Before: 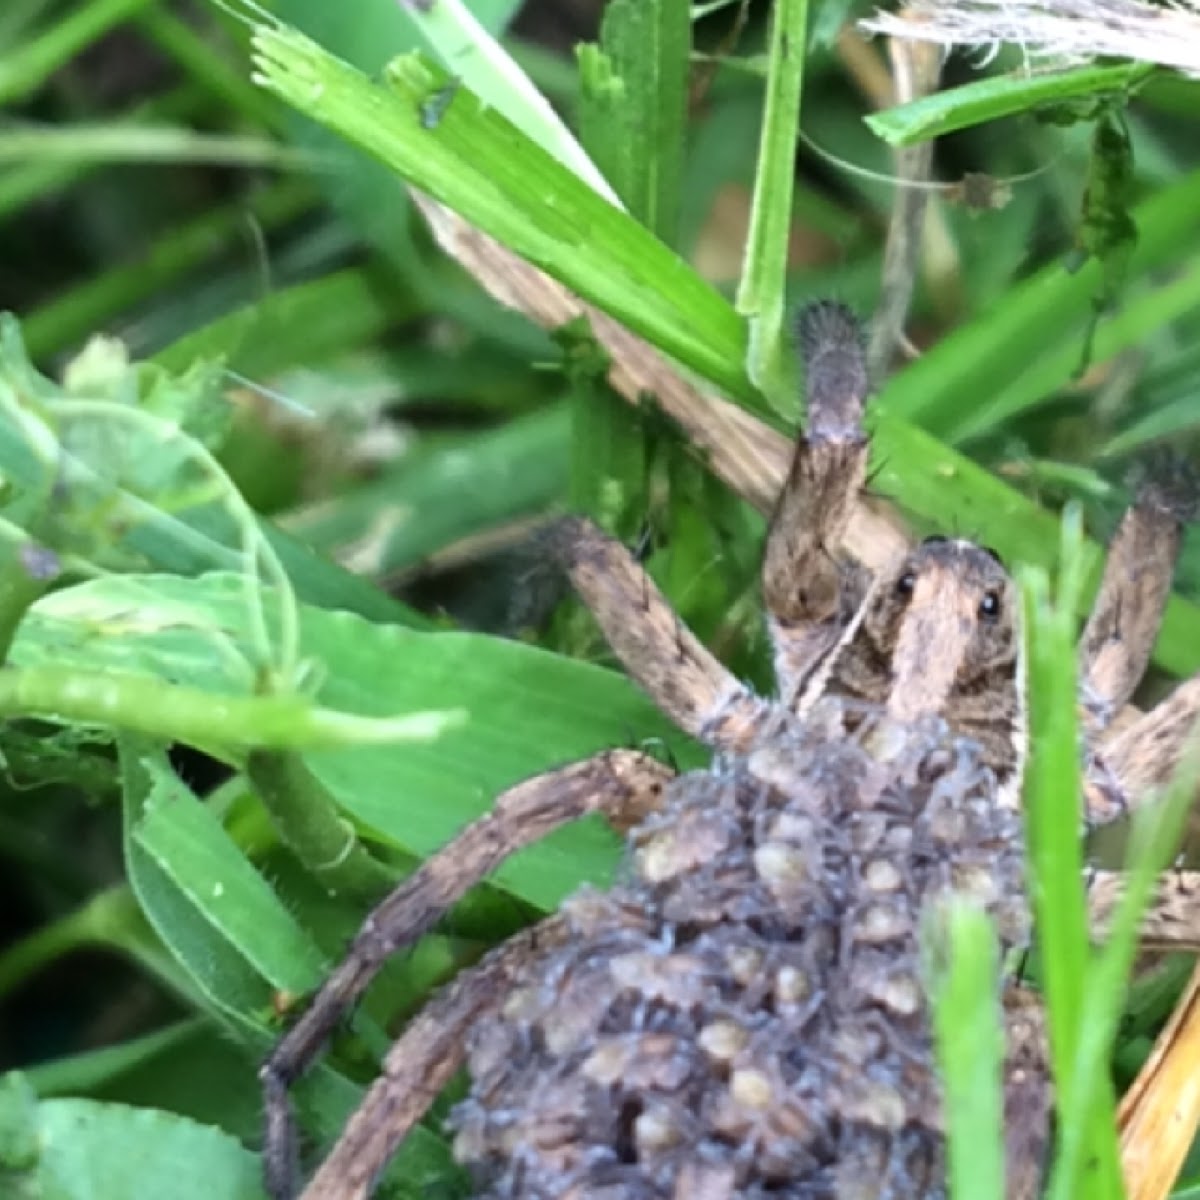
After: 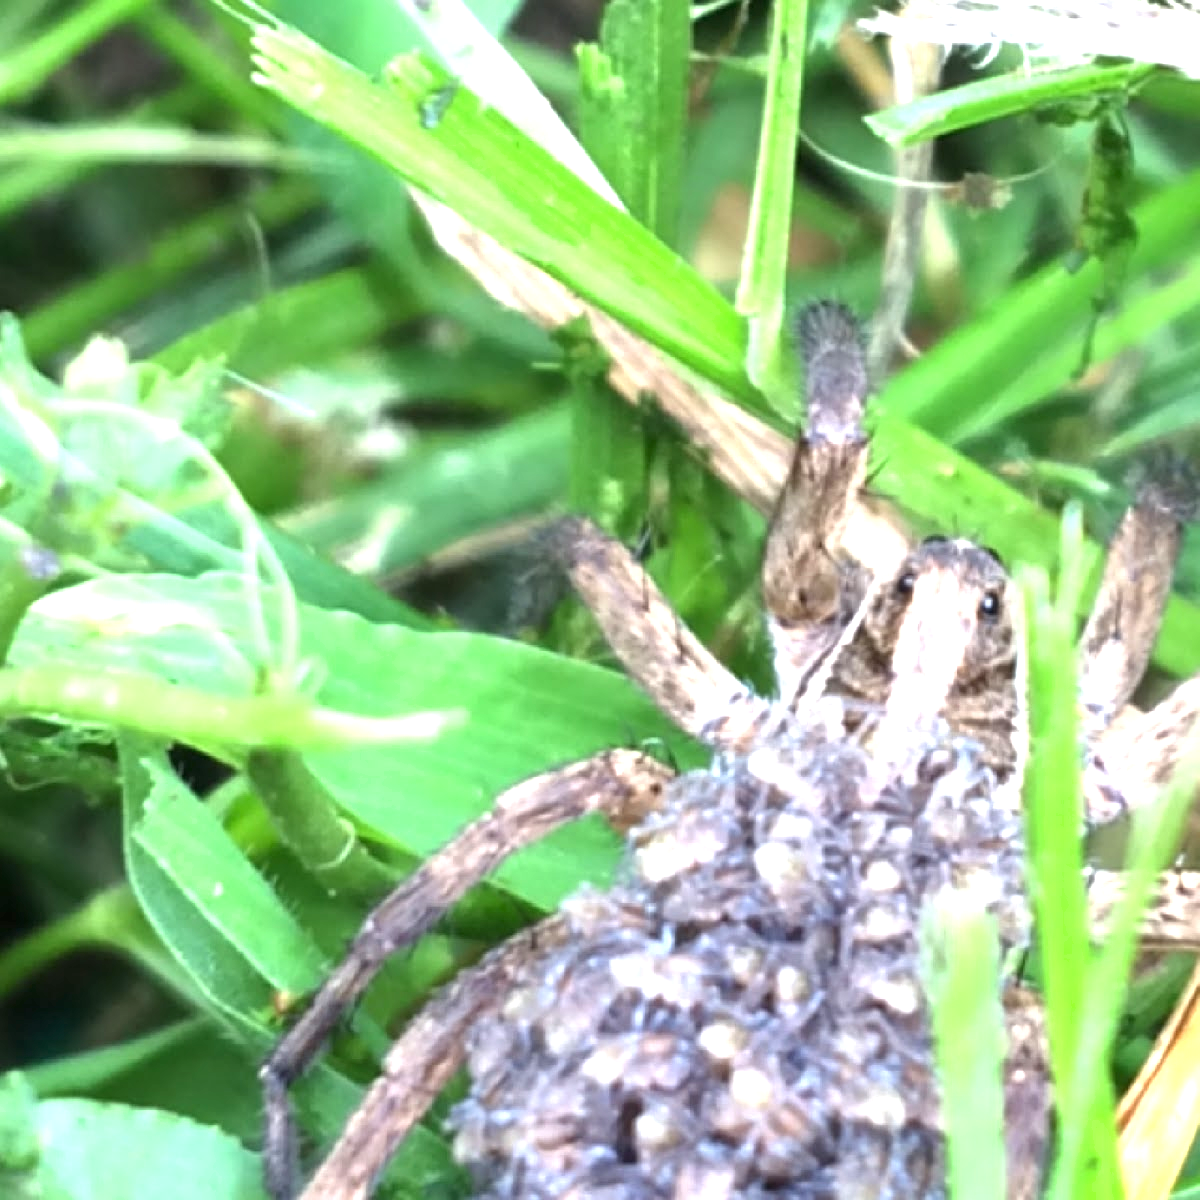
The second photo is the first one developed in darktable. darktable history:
shadows and highlights: shadows 25.3, highlights -24.79
exposure: black level correction 0, exposure 1.098 EV, compensate highlight preservation false
